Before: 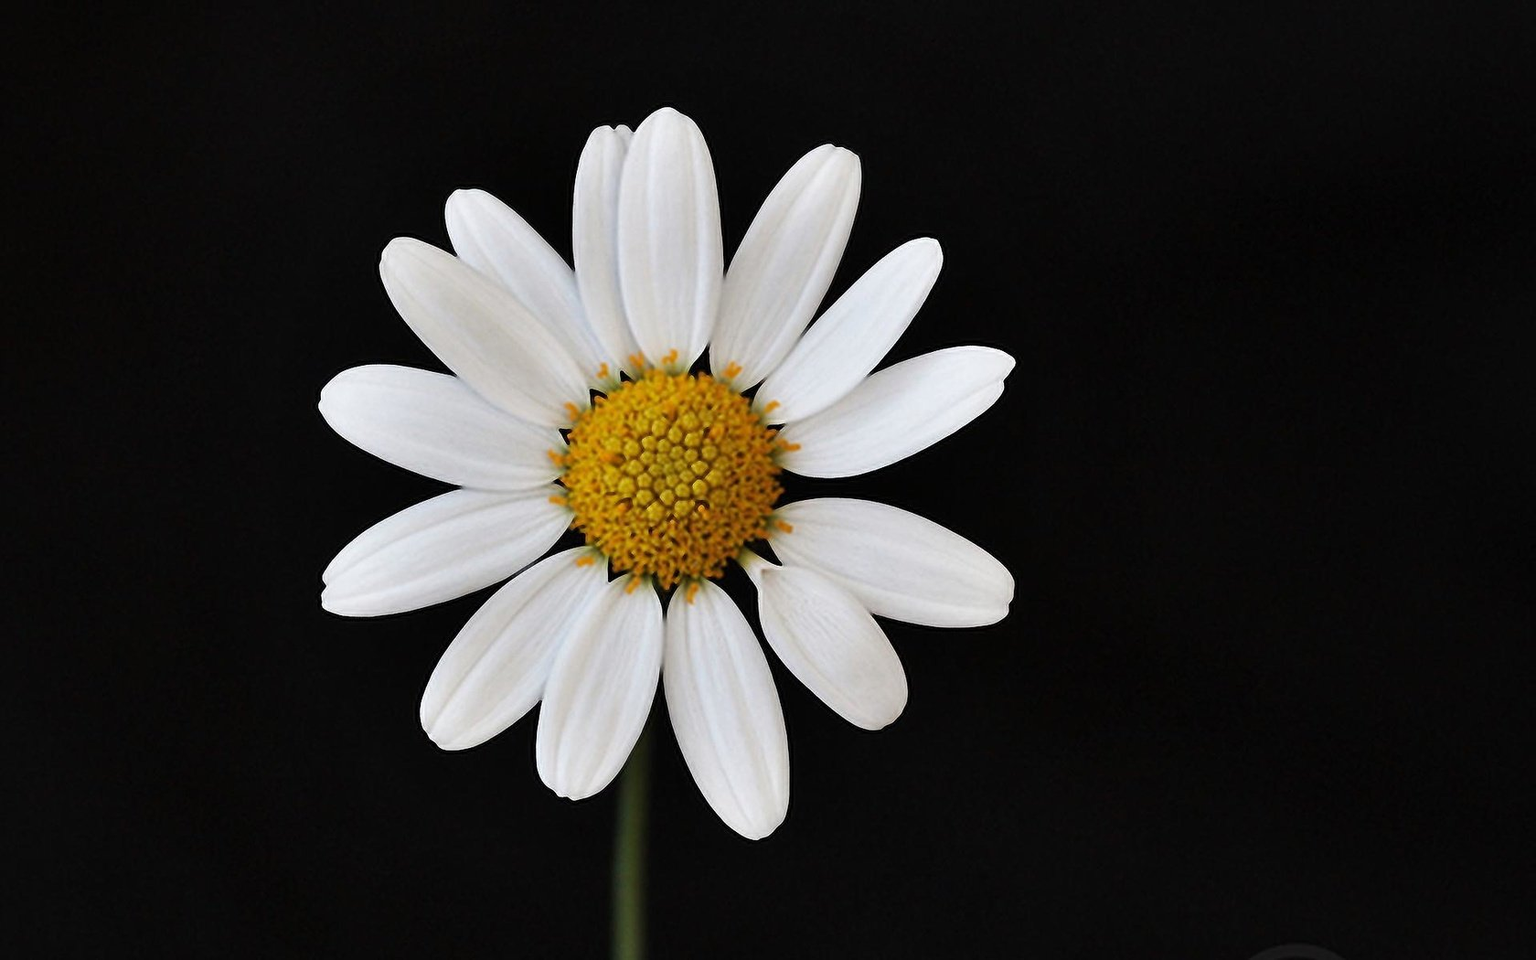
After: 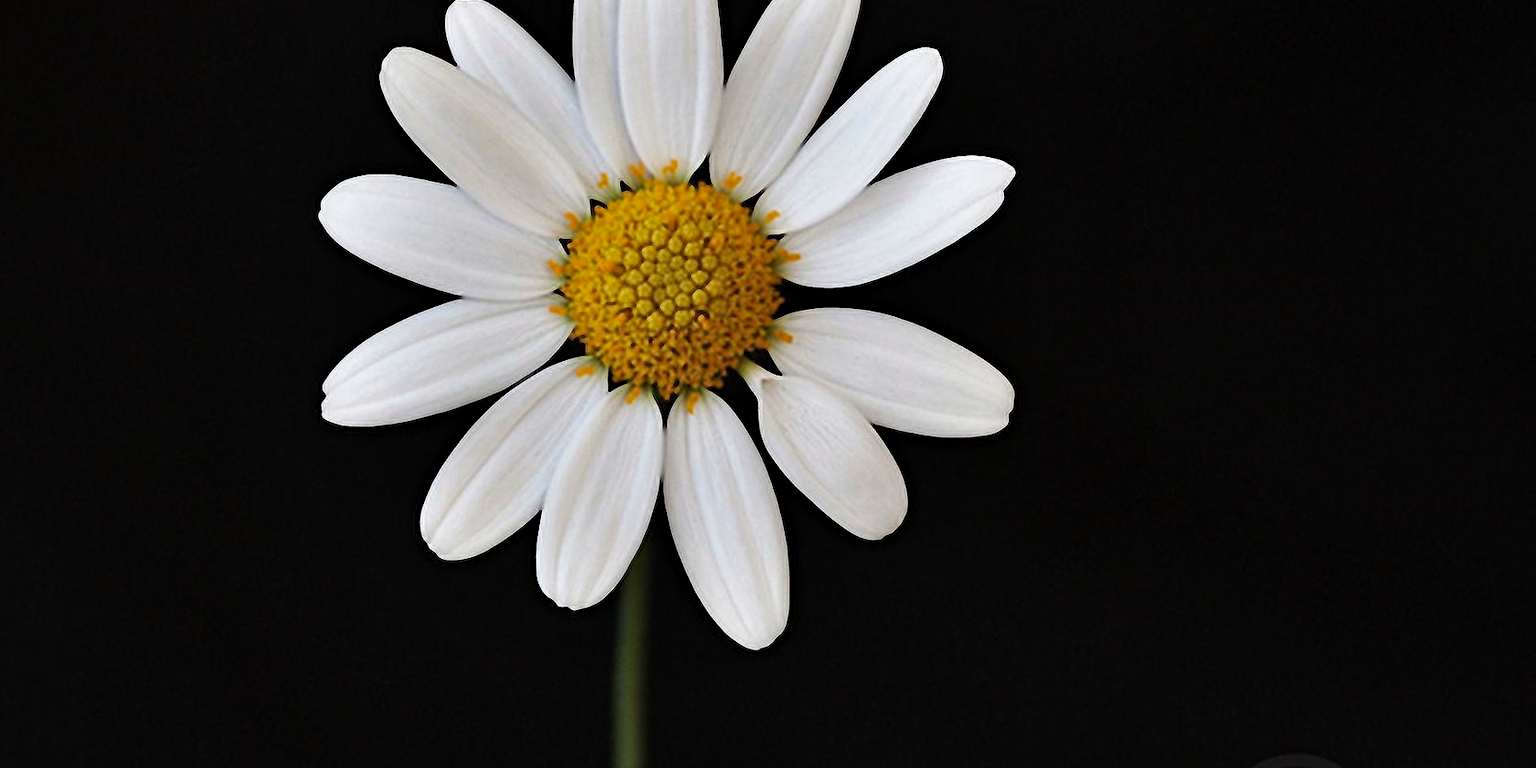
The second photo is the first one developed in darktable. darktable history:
haze removal: compatibility mode true, adaptive false
crop and rotate: top 19.998%
